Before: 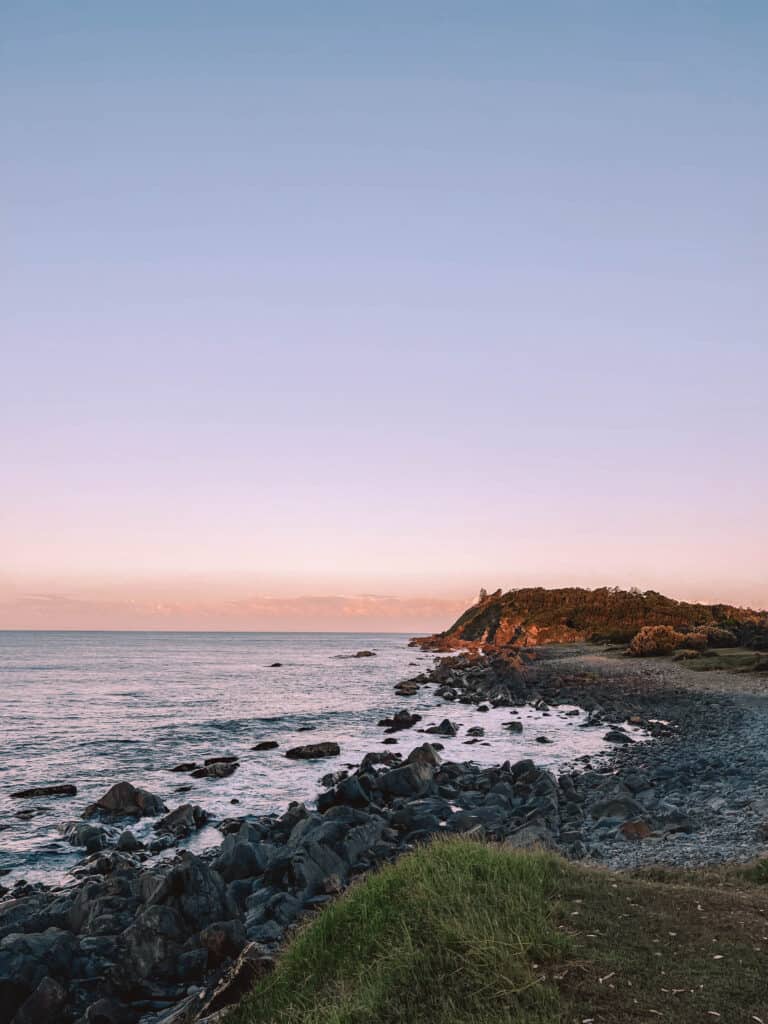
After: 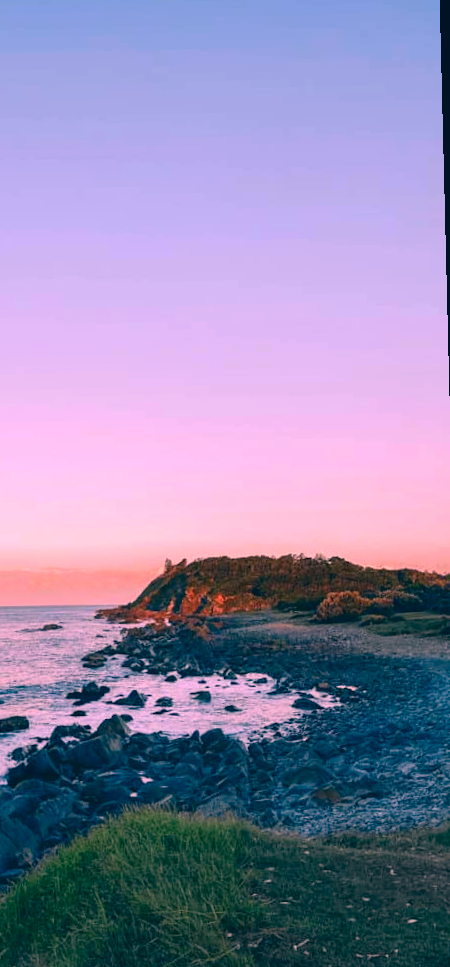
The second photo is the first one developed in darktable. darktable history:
color correction: highlights a* 17.03, highlights b* 0.205, shadows a* -15.38, shadows b* -14.56, saturation 1.5
white balance: emerald 1
crop: left 41.402%
rotate and perspective: rotation -1.42°, crop left 0.016, crop right 0.984, crop top 0.035, crop bottom 0.965
